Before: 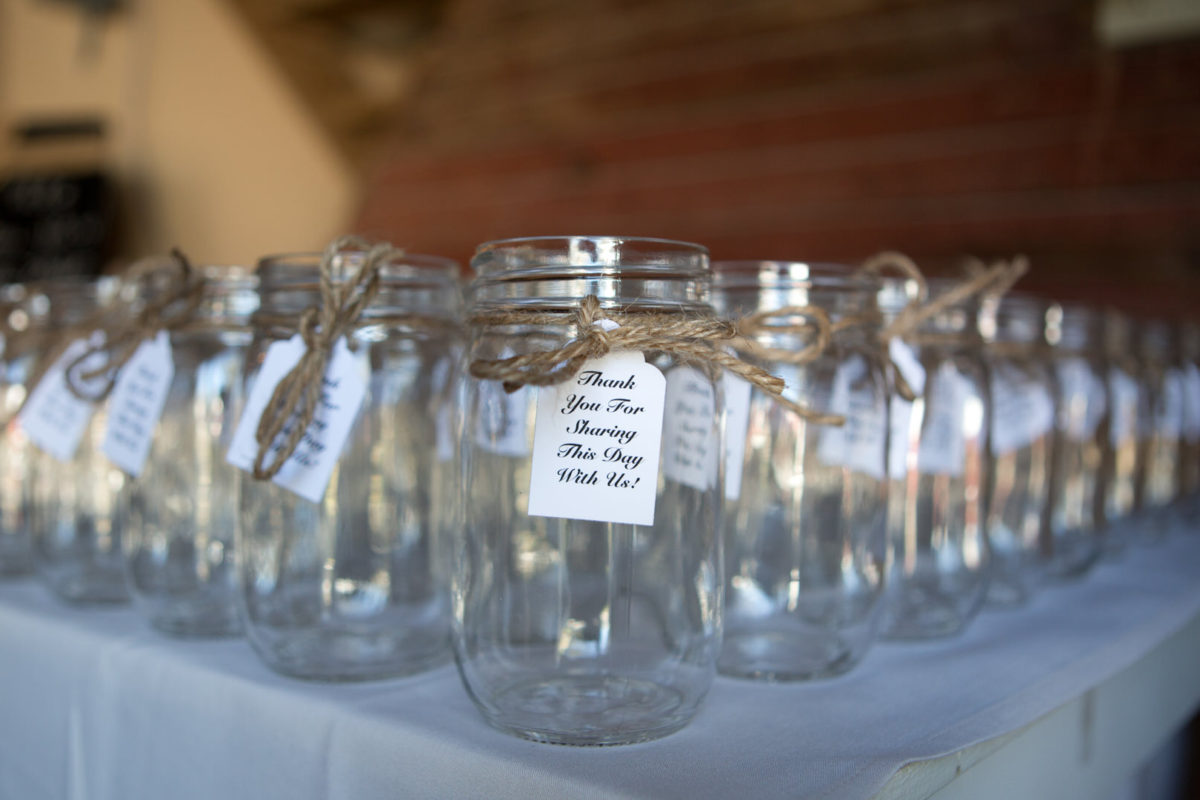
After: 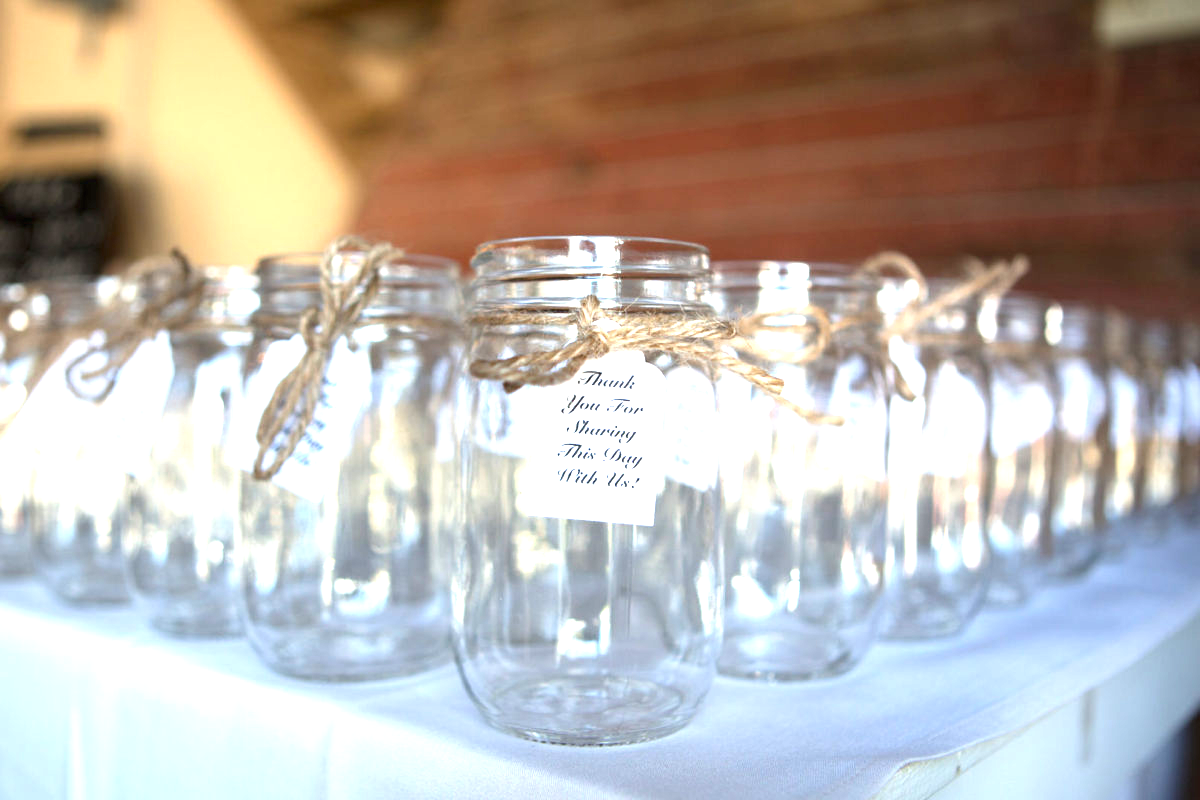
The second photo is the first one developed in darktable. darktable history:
exposure: black level correction 0, exposure 1.663 EV, compensate highlight preservation false
